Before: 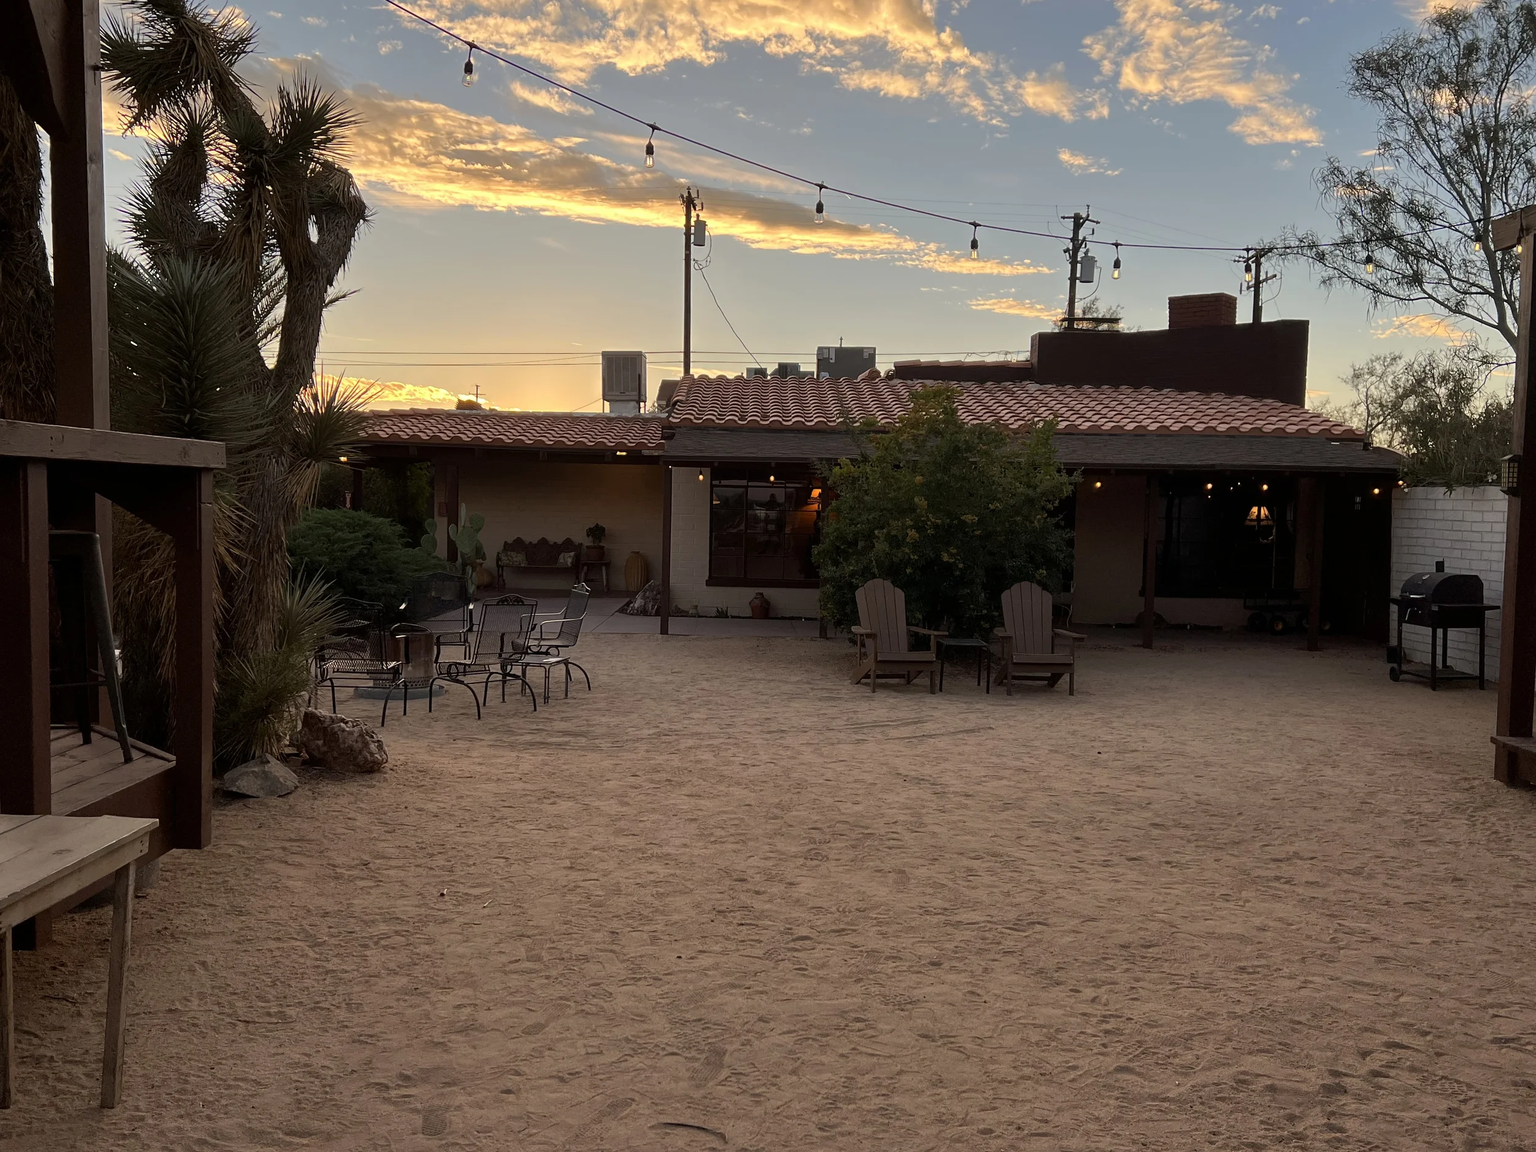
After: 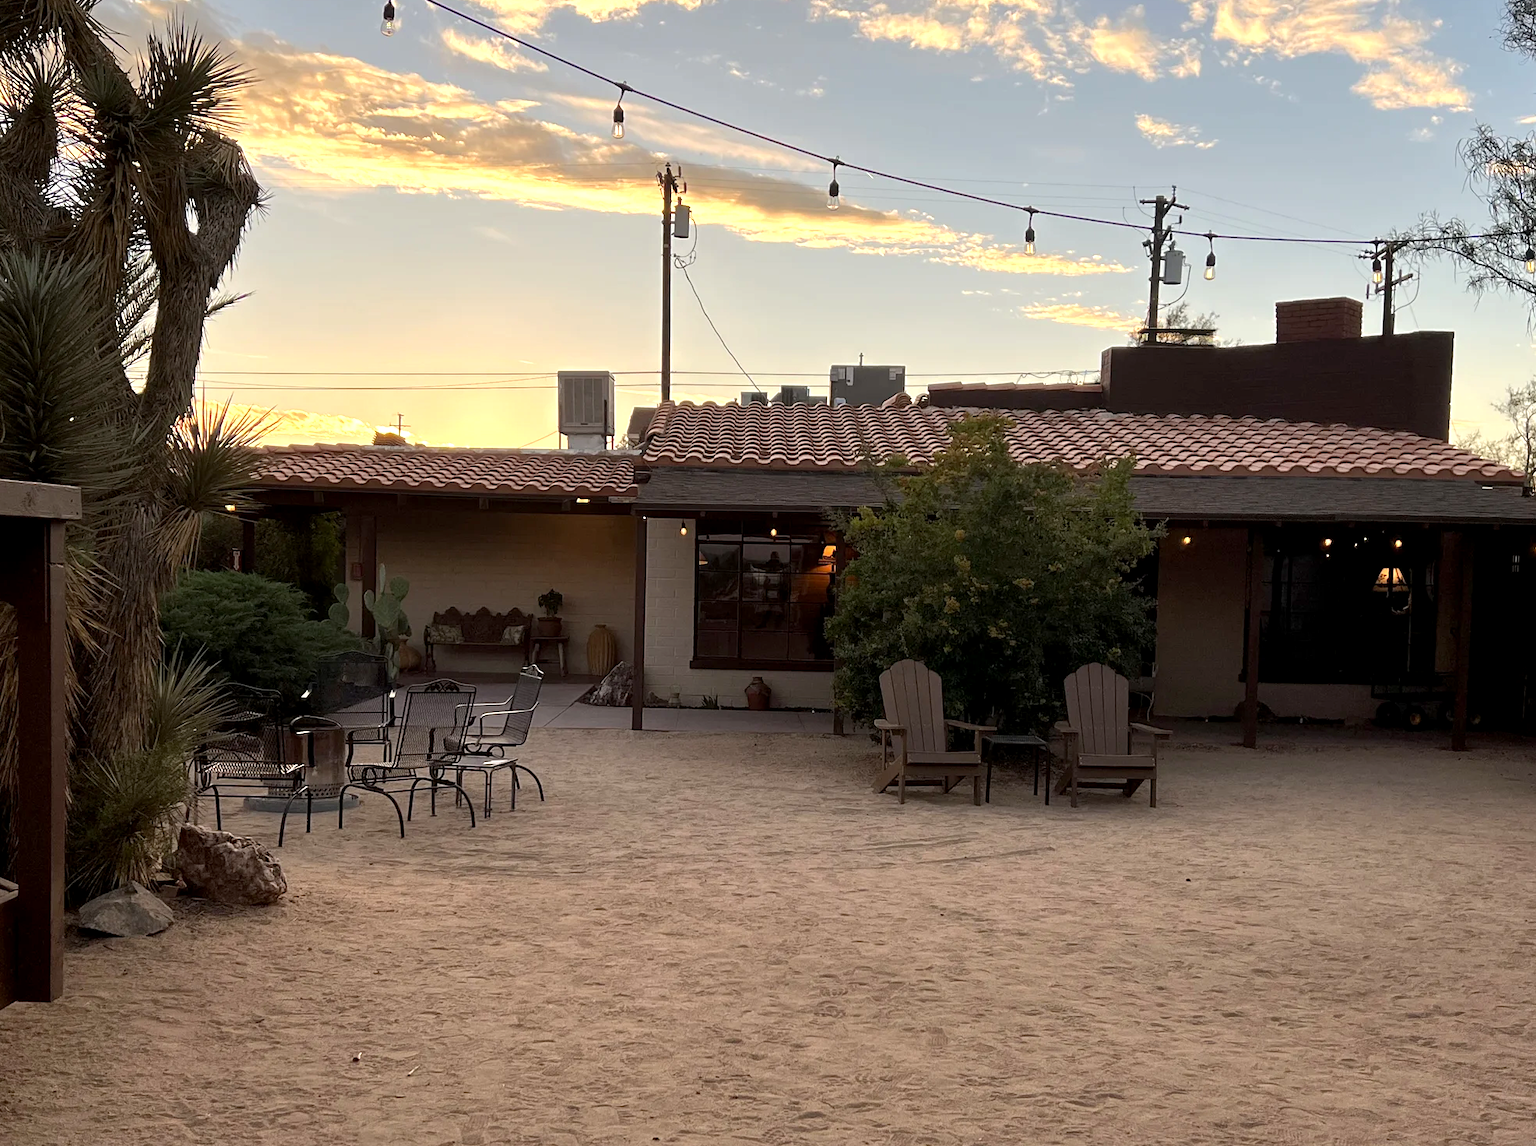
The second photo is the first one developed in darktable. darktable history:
exposure: black level correction 0.001, exposure 0.676 EV, compensate exposure bias true, compensate highlight preservation false
crop and rotate: left 10.538%, top 5.072%, right 10.504%, bottom 16.324%
